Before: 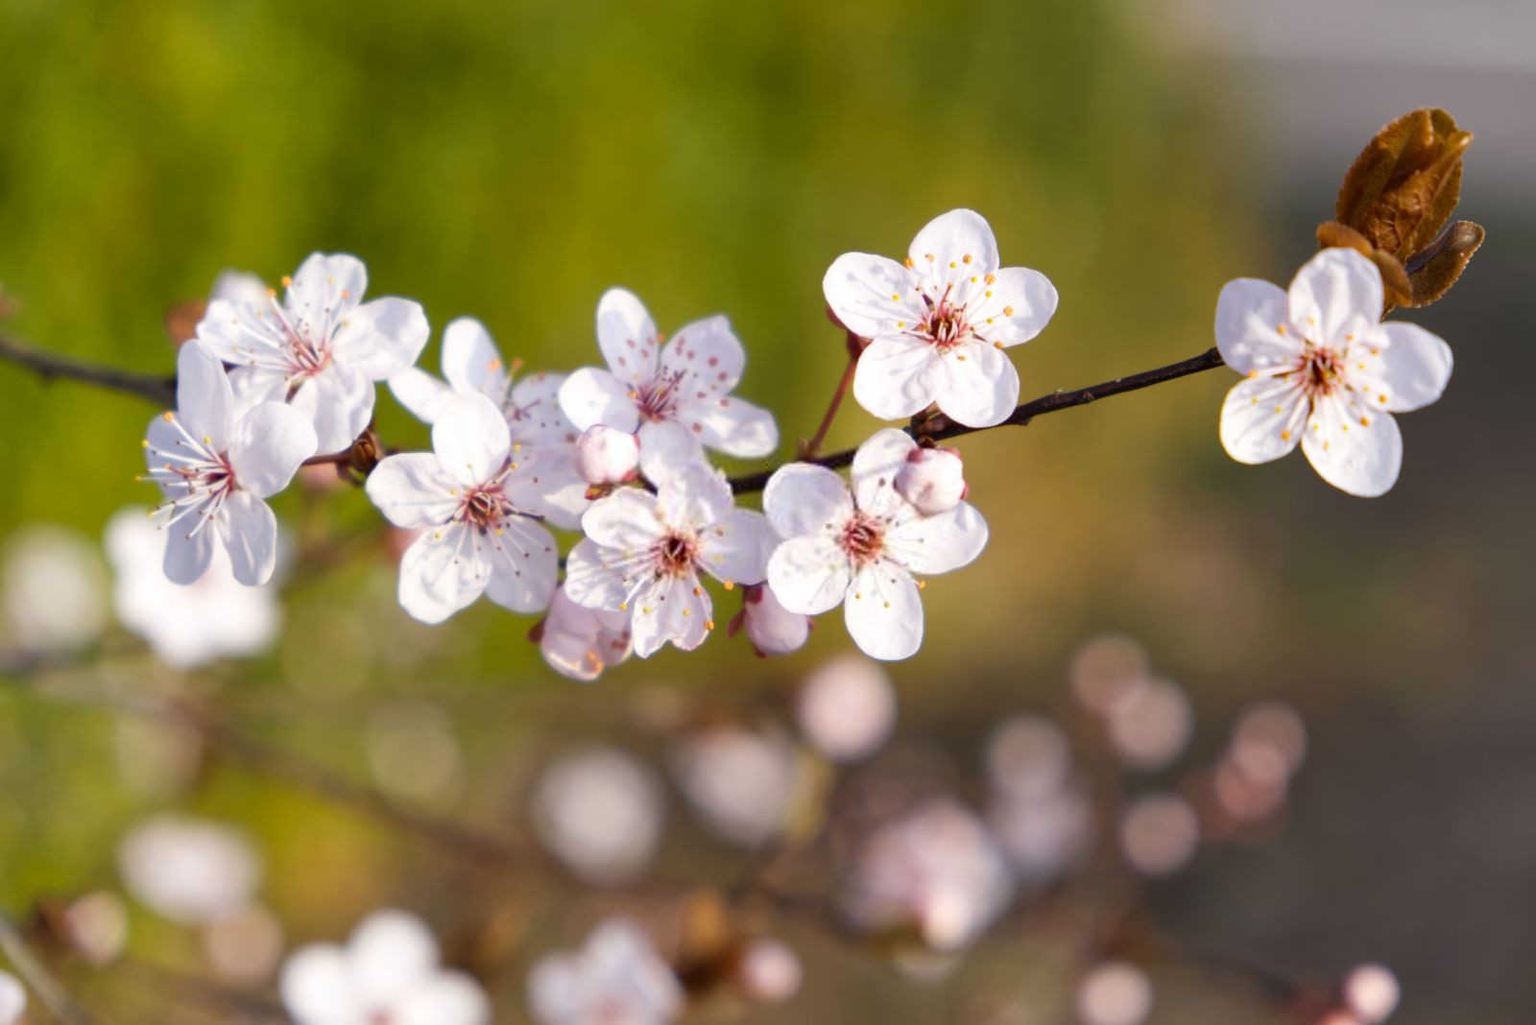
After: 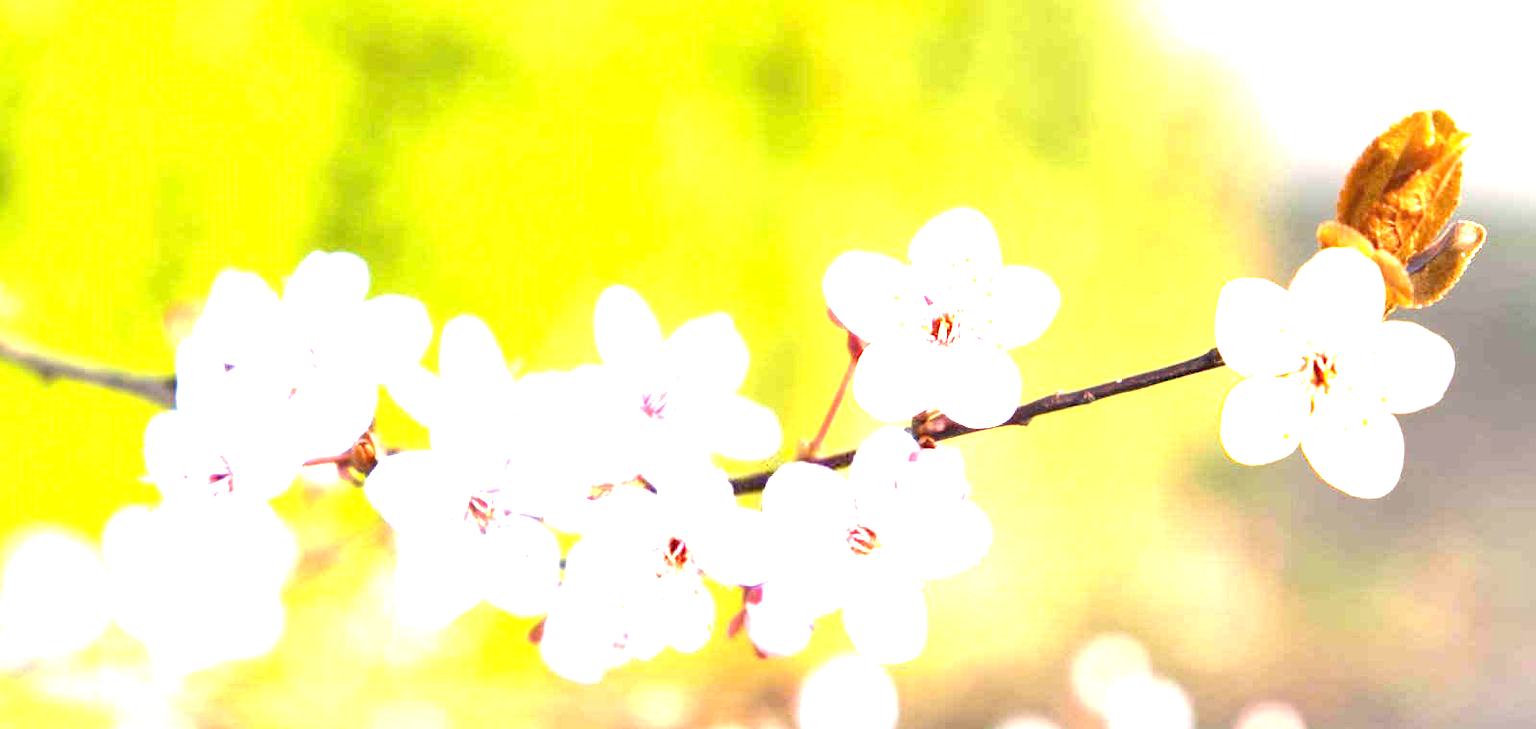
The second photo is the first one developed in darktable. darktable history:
crop: right 0%, bottom 28.887%
exposure: exposure 3.022 EV, compensate exposure bias true, compensate highlight preservation false
